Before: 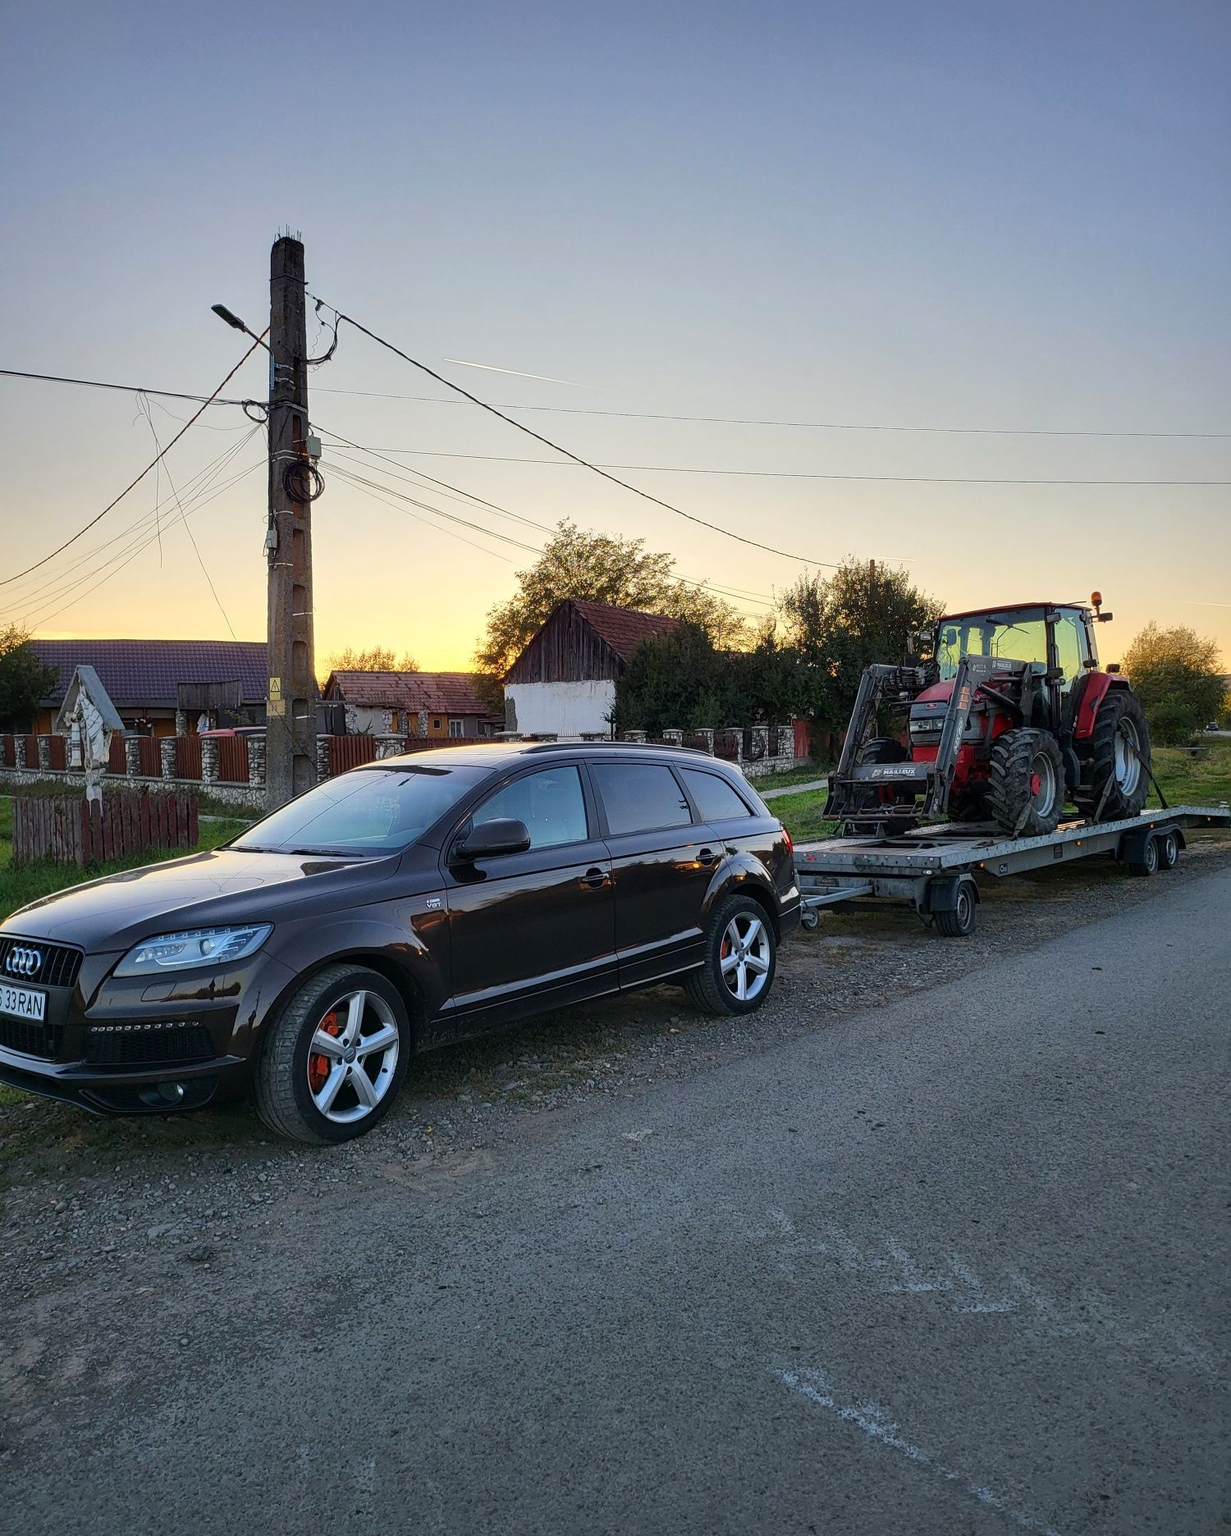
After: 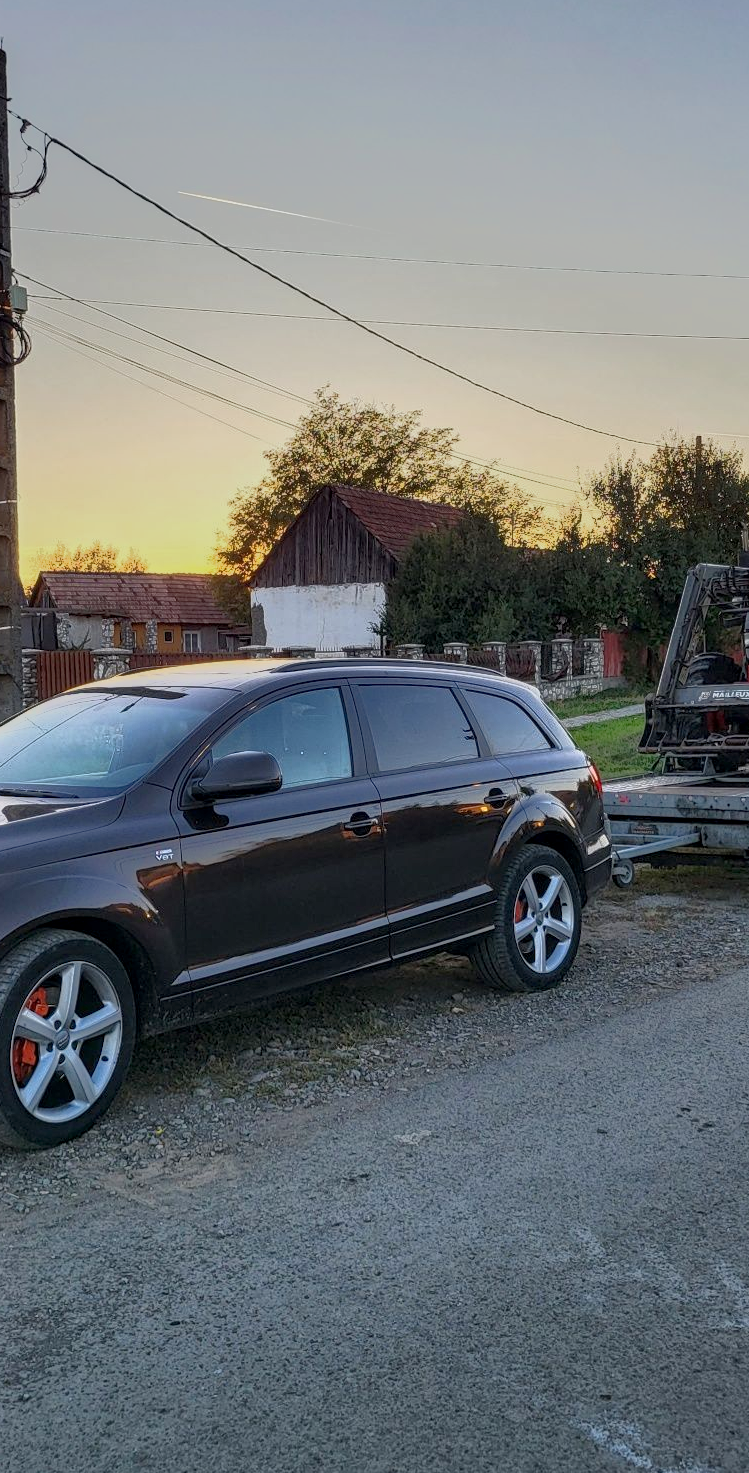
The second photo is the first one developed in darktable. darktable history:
crop and rotate: angle 0.017°, left 24.286%, top 13.153%, right 25.714%, bottom 8.092%
local contrast: on, module defaults
tone equalizer: -7 EV -0.643 EV, -6 EV 1.02 EV, -5 EV -0.443 EV, -4 EV 0.391 EV, -3 EV 0.433 EV, -2 EV 0.162 EV, -1 EV -0.16 EV, +0 EV -0.404 EV, smoothing diameter 24.9%, edges refinement/feathering 11.97, preserve details guided filter
